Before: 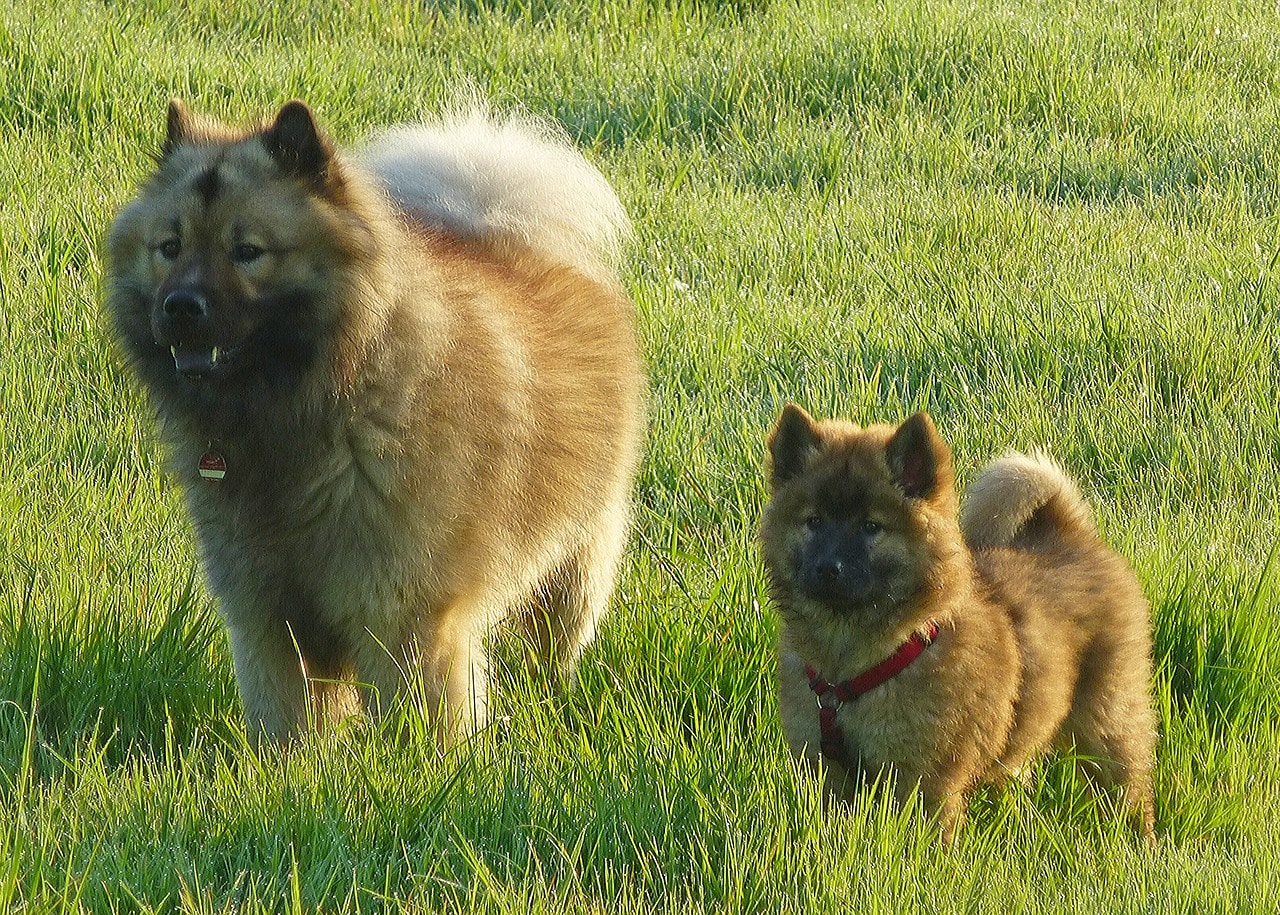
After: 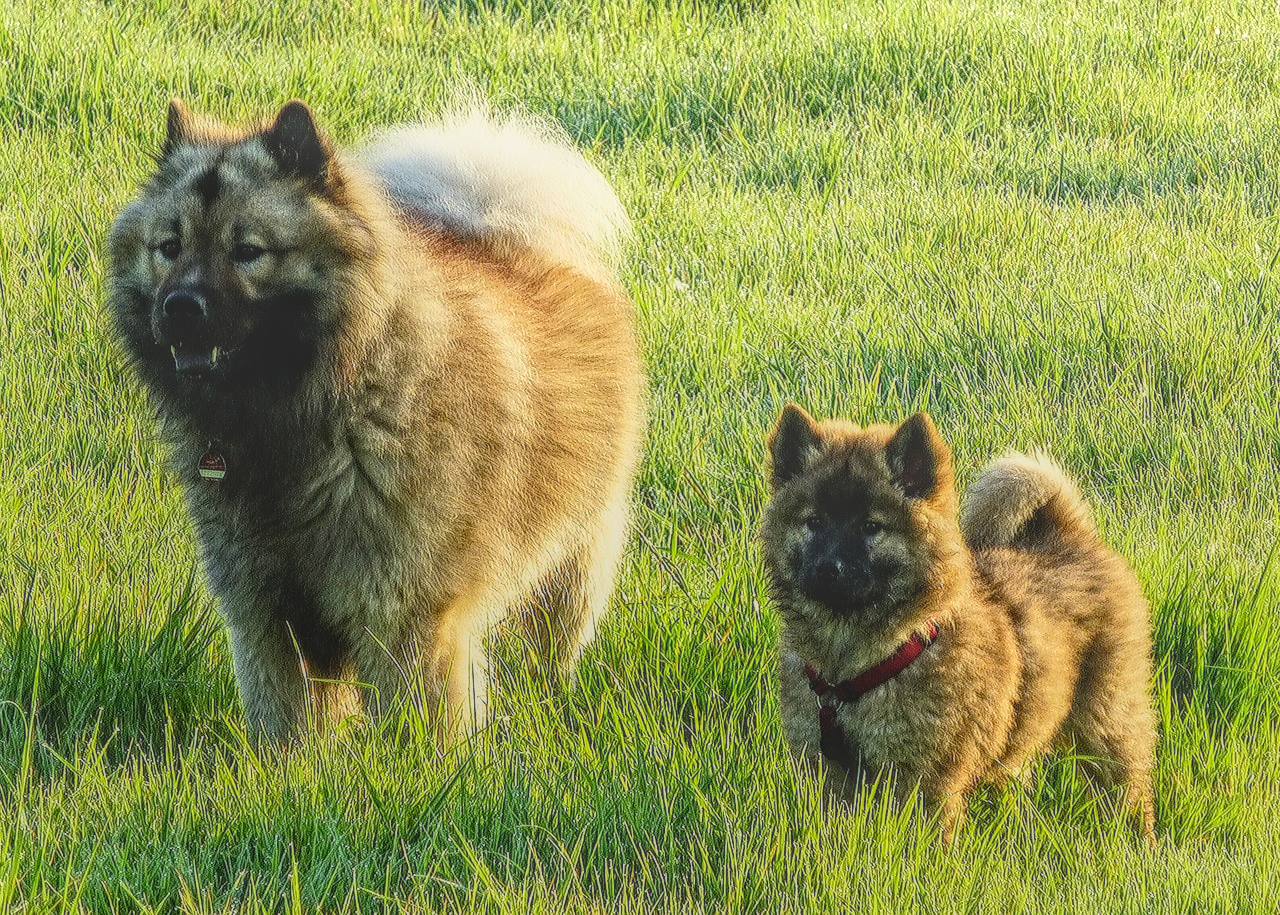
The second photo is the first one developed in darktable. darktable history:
contrast brightness saturation: contrast 0.272
local contrast: highlights 20%, shadows 23%, detail 200%, midtone range 0.2
tone equalizer: -8 EV -0.436 EV, -7 EV -0.377 EV, -6 EV -0.313 EV, -5 EV -0.256 EV, -3 EV 0.232 EV, -2 EV 0.361 EV, -1 EV 0.401 EV, +0 EV 0.389 EV, mask exposure compensation -0.497 EV
filmic rgb: black relative exposure -16 EV, white relative exposure 5.26 EV, threshold 5.96 EV, hardness 5.89, contrast 1.243, color science v6 (2022), iterations of high-quality reconstruction 0, enable highlight reconstruction true
